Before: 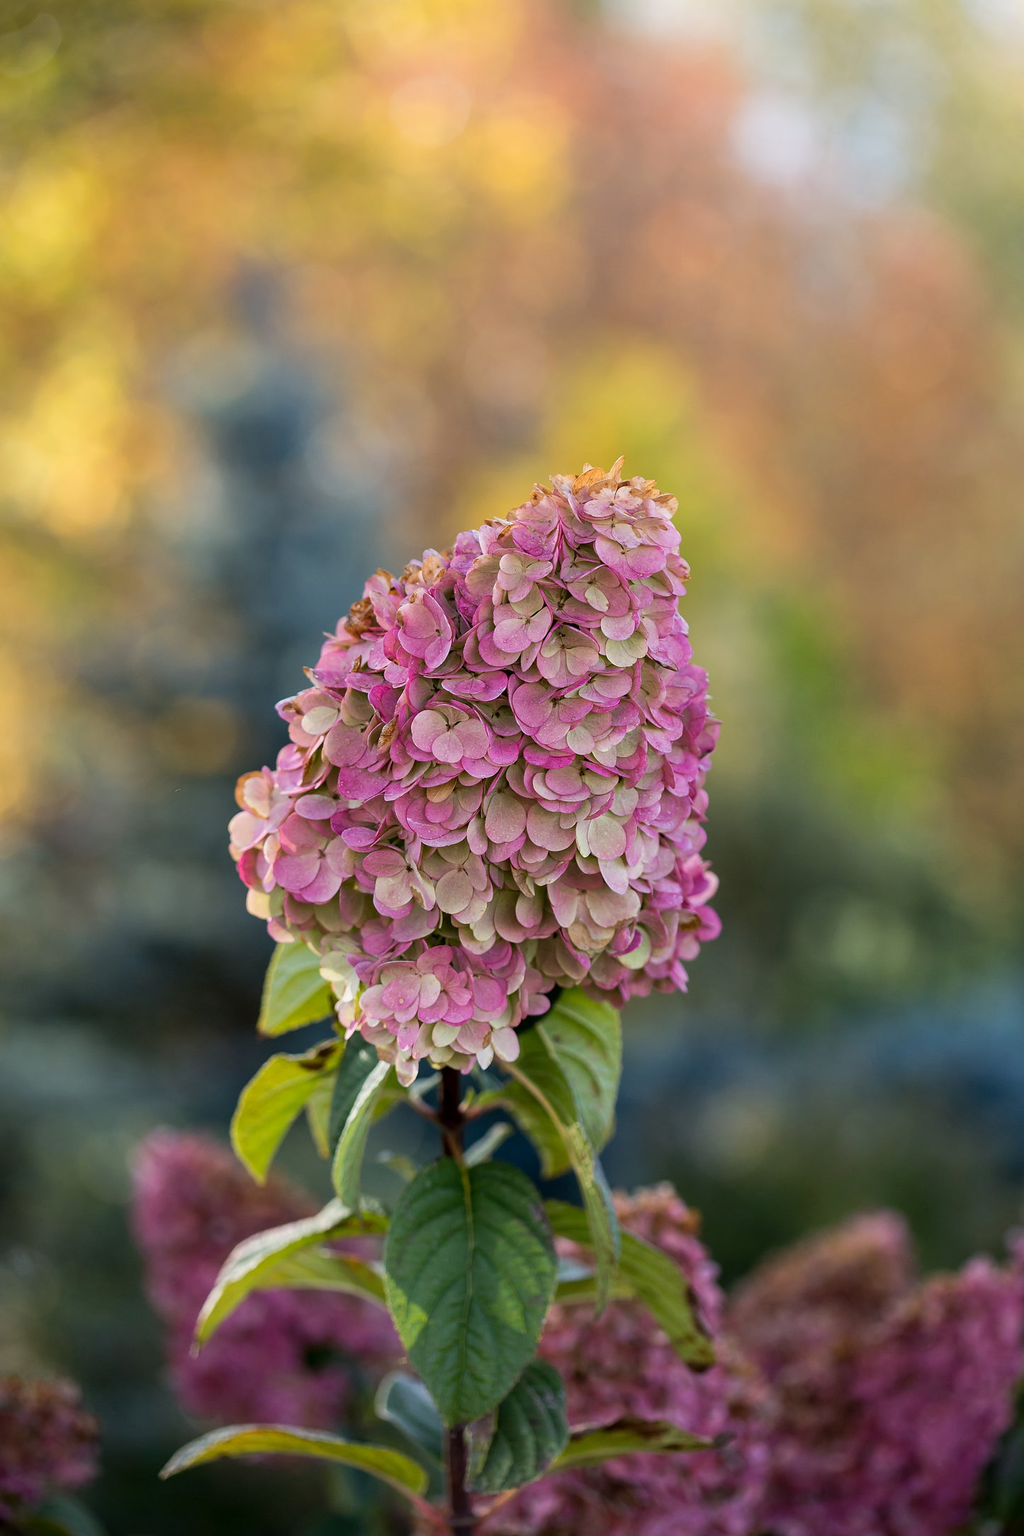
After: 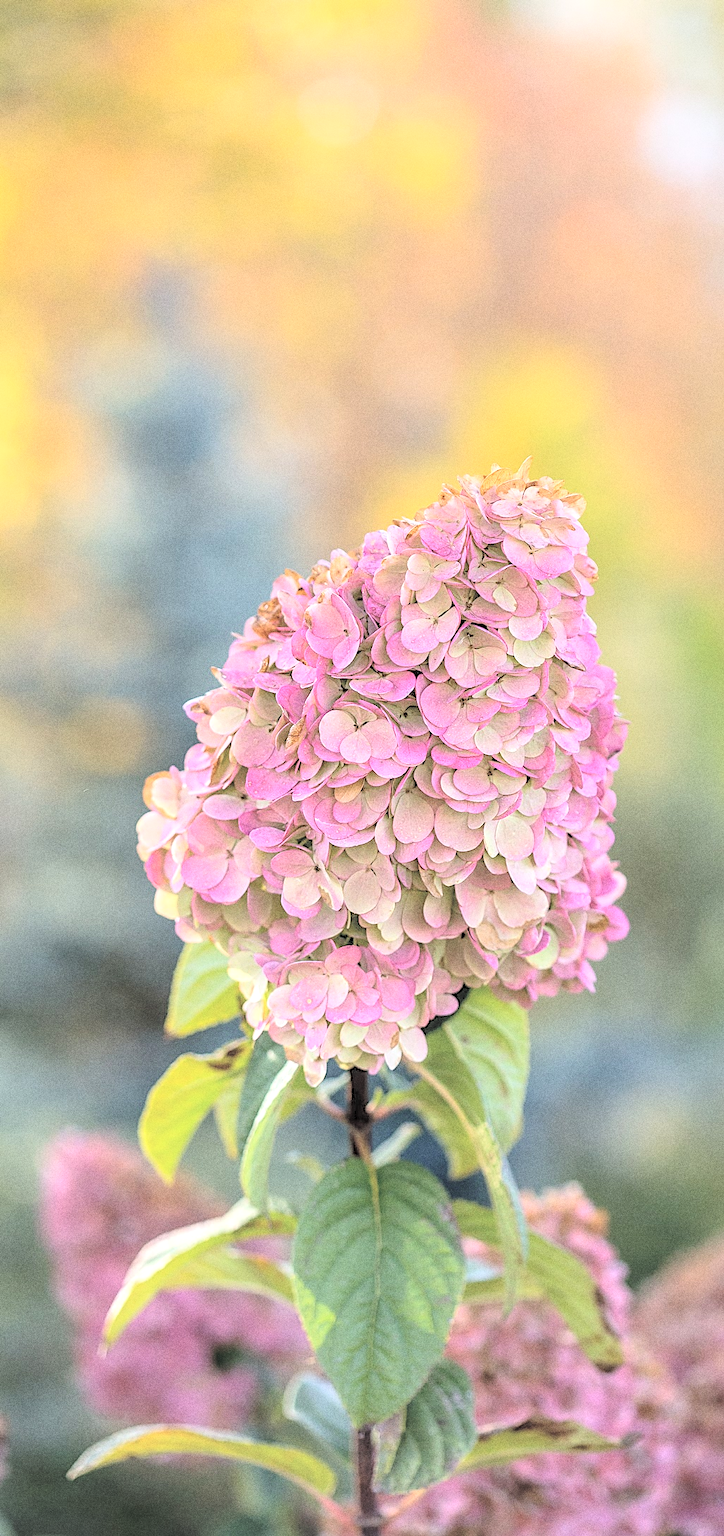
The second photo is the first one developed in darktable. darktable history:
local contrast: detail 142%
sharpen: on, module defaults
crop and rotate: left 9.061%, right 20.142%
contrast brightness saturation: brightness 1
grain: coarseness 0.09 ISO, strength 40%
